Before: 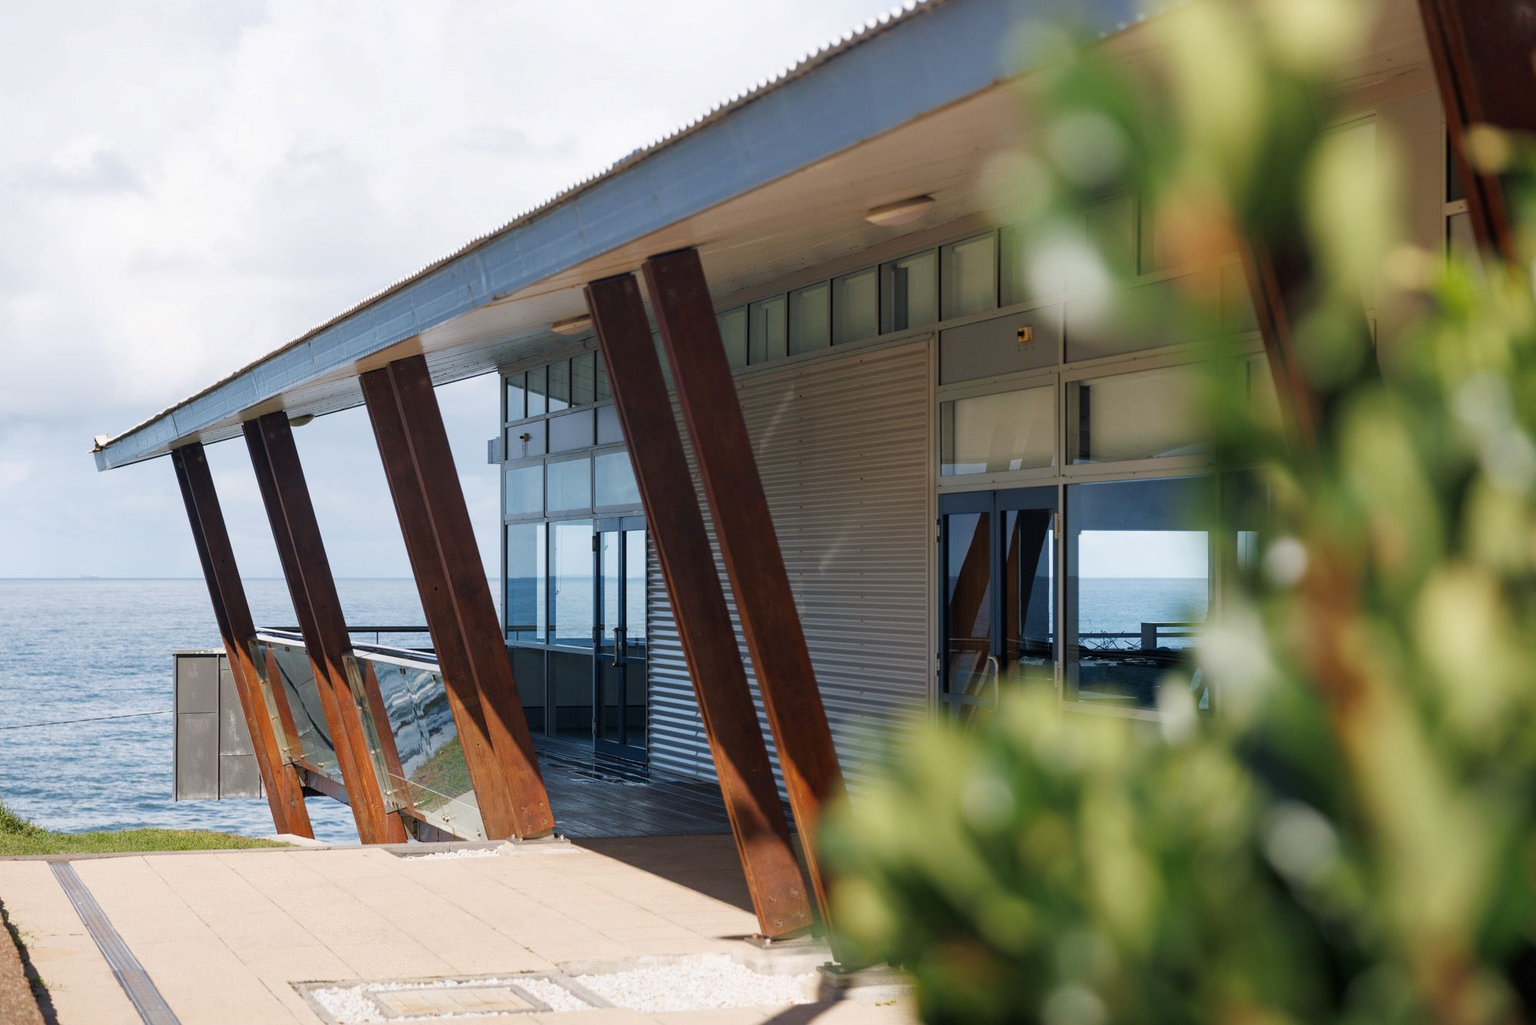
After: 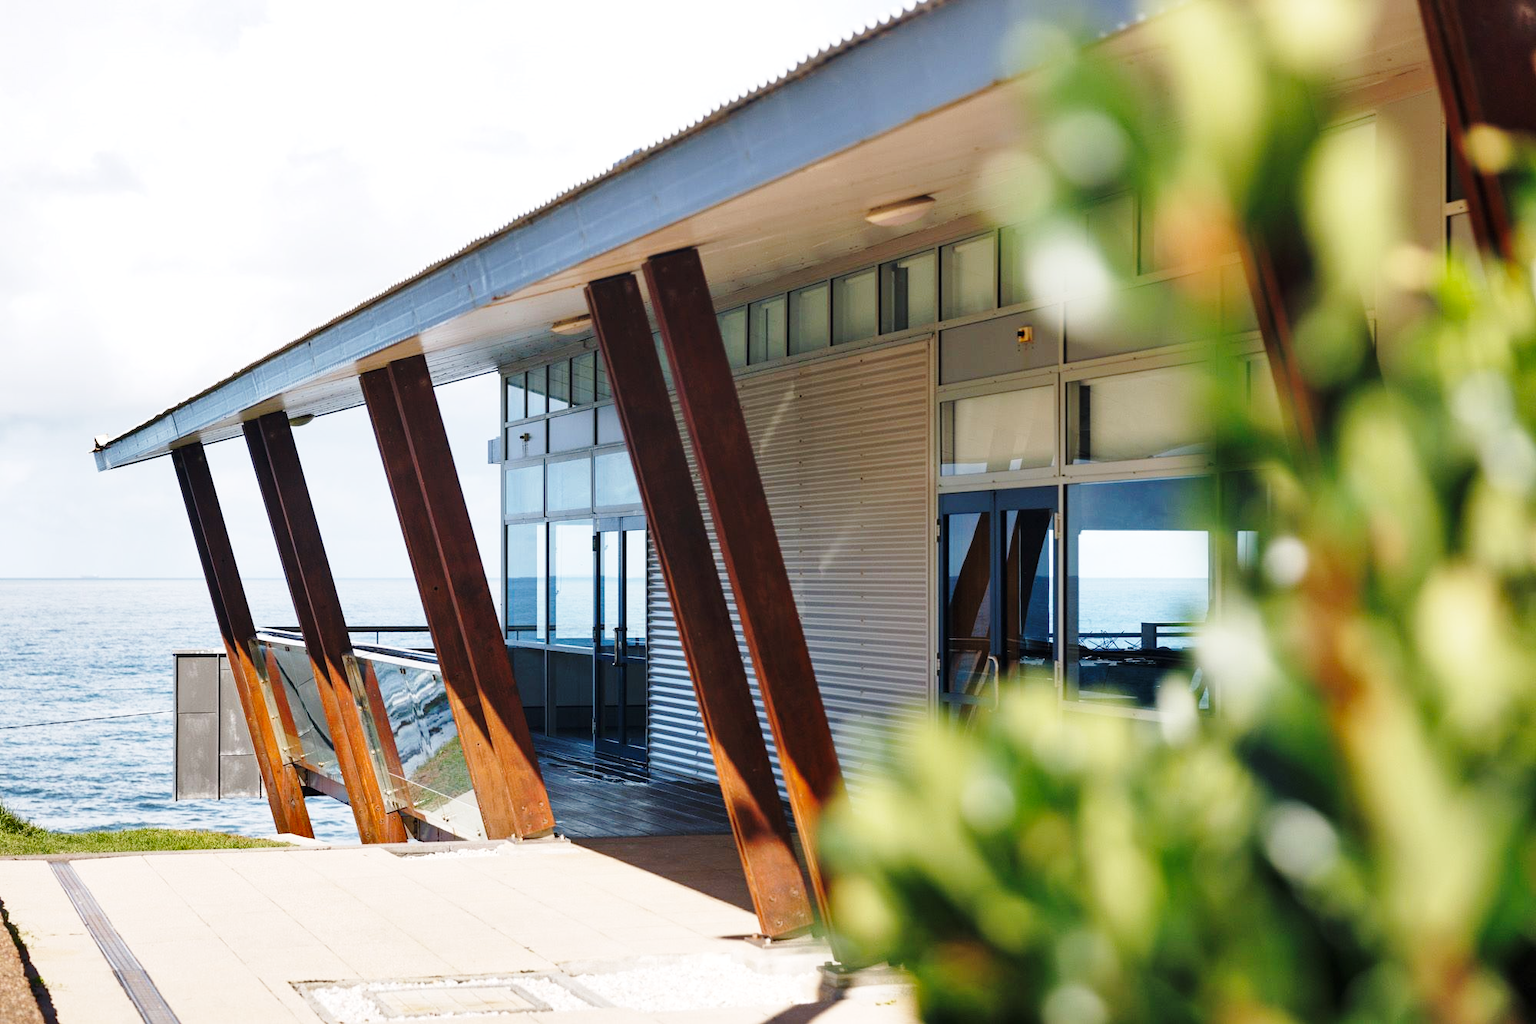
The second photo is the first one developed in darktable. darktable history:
base curve: curves: ch0 [(0, 0) (0.028, 0.03) (0.121, 0.232) (0.46, 0.748) (0.859, 0.968) (1, 1)], preserve colors none
shadows and highlights: white point adjustment 1, soften with gaussian
